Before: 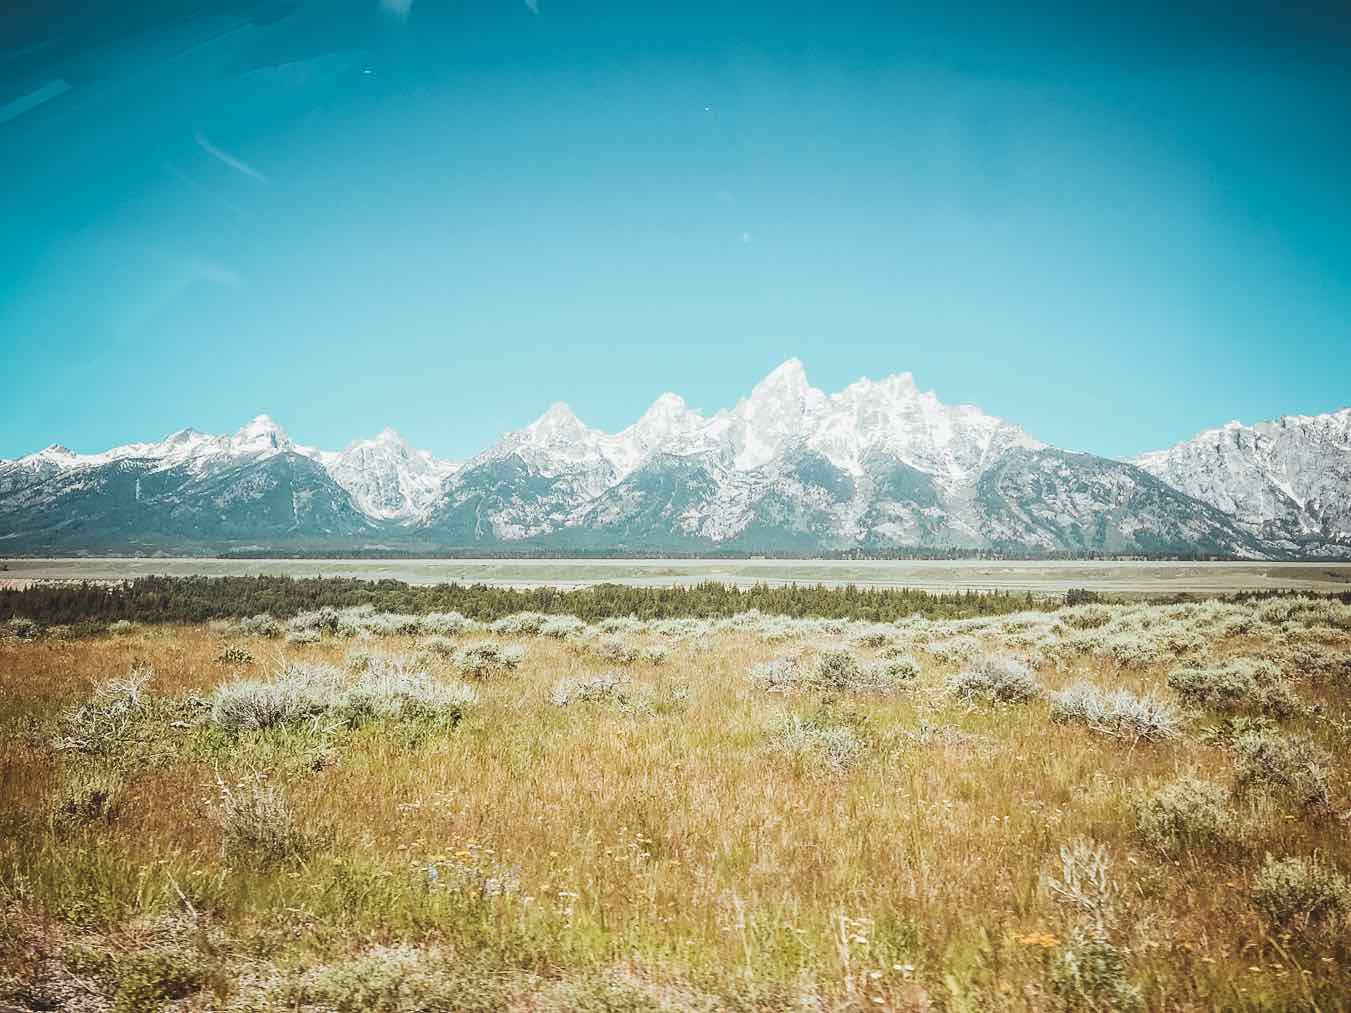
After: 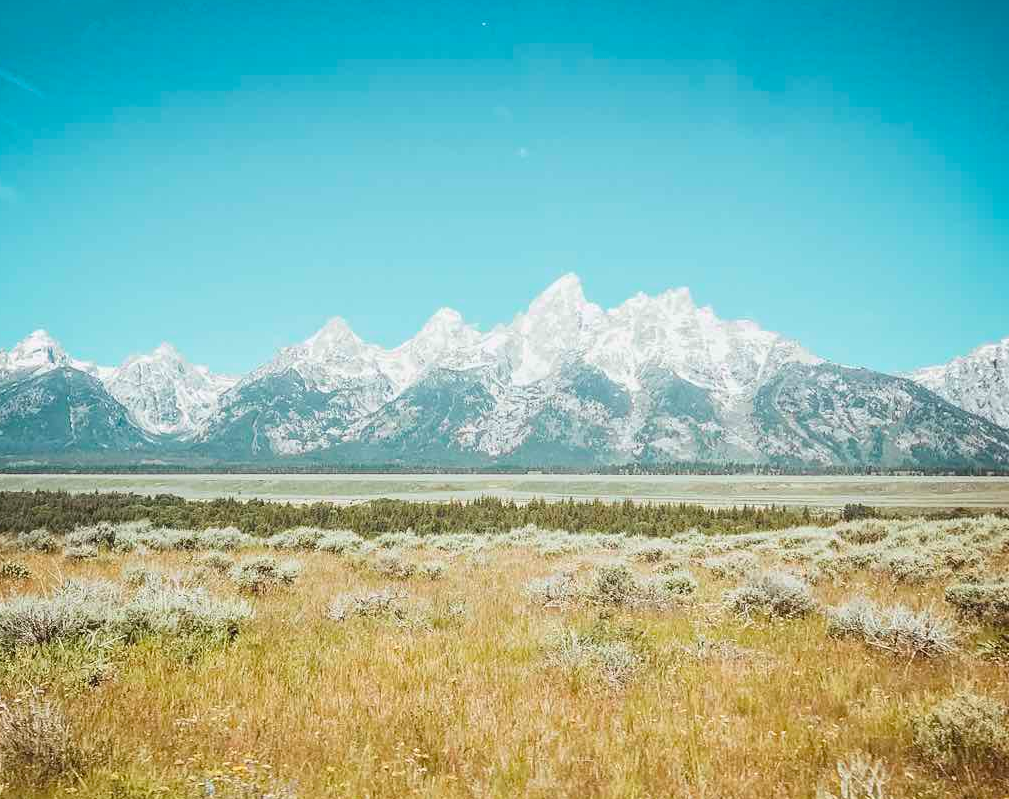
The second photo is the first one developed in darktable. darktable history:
crop: left 16.57%, top 8.45%, right 8.7%, bottom 12.596%
exposure: exposure -0.024 EV, compensate highlight preservation false
